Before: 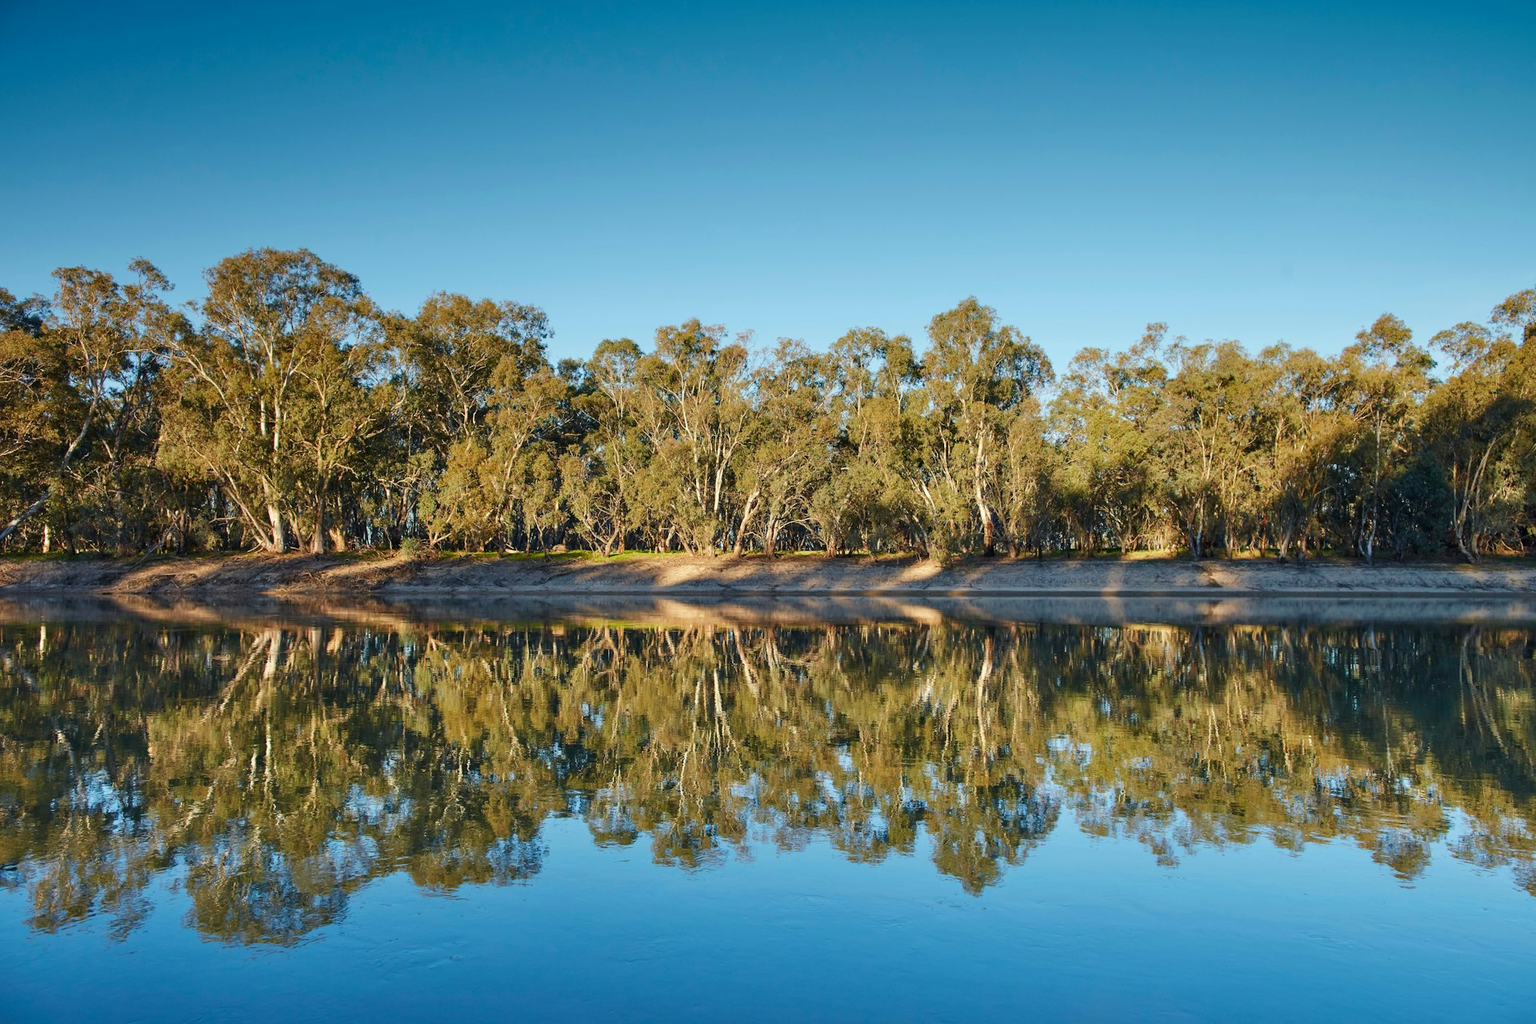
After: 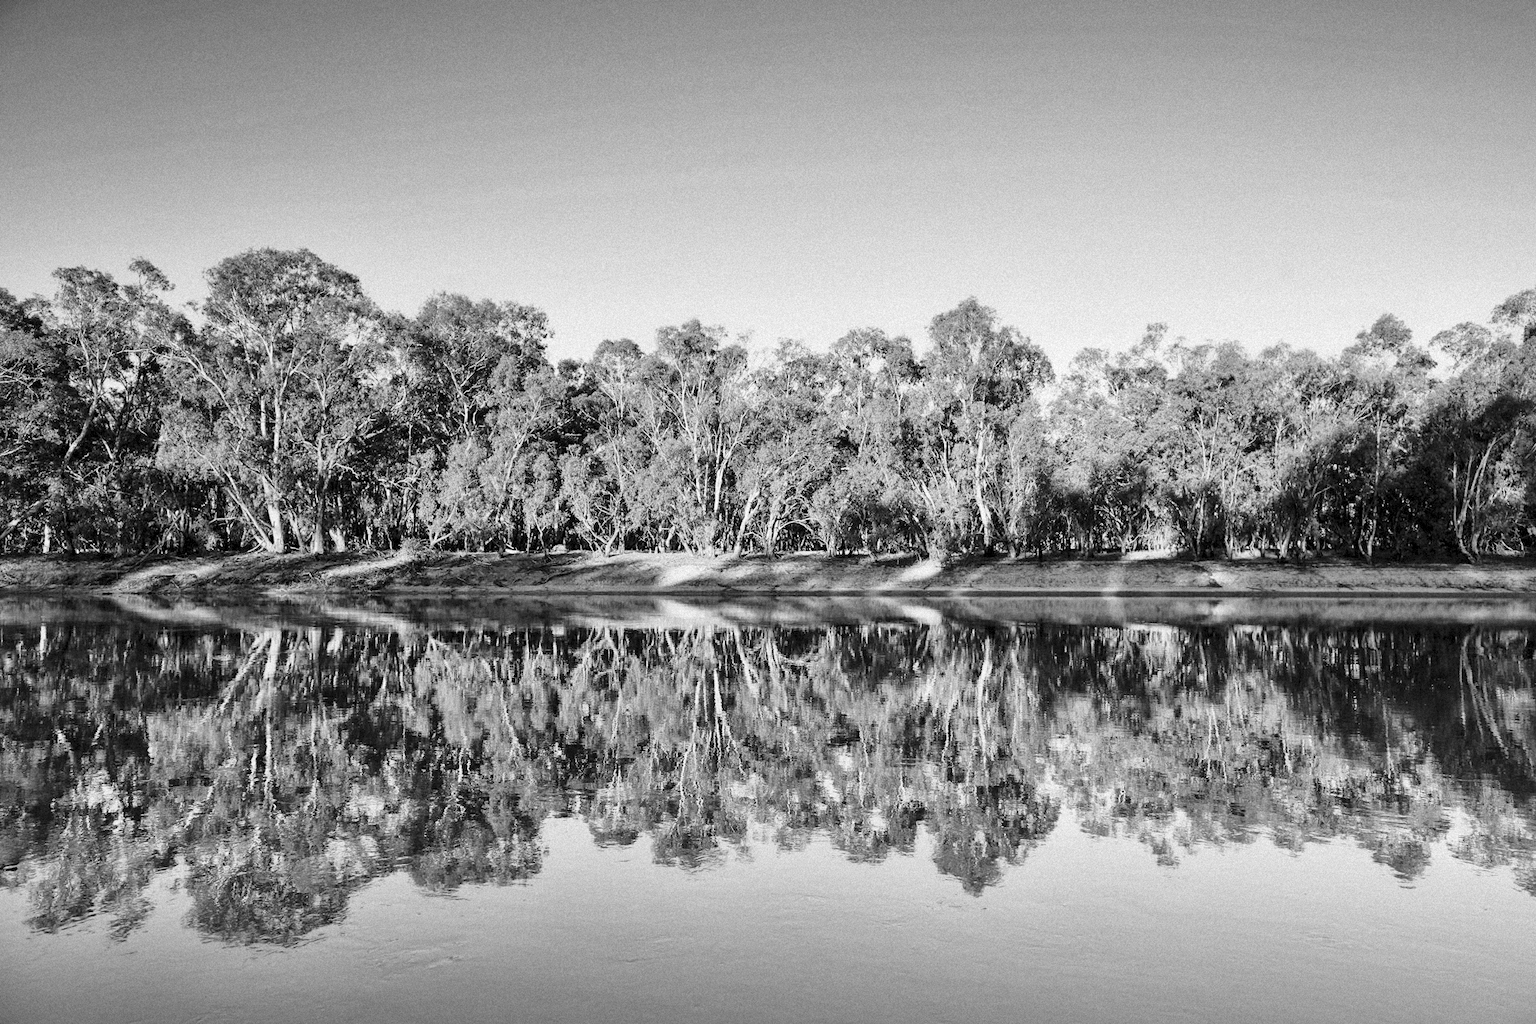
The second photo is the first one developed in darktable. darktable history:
monochrome: a 14.95, b -89.96
base curve: curves: ch0 [(0, 0) (0.028, 0.03) (0.121, 0.232) (0.46, 0.748) (0.859, 0.968) (1, 1)], preserve colors none
grain: mid-tones bias 0%
local contrast: mode bilateral grid, contrast 20, coarseness 50, detail 159%, midtone range 0.2
